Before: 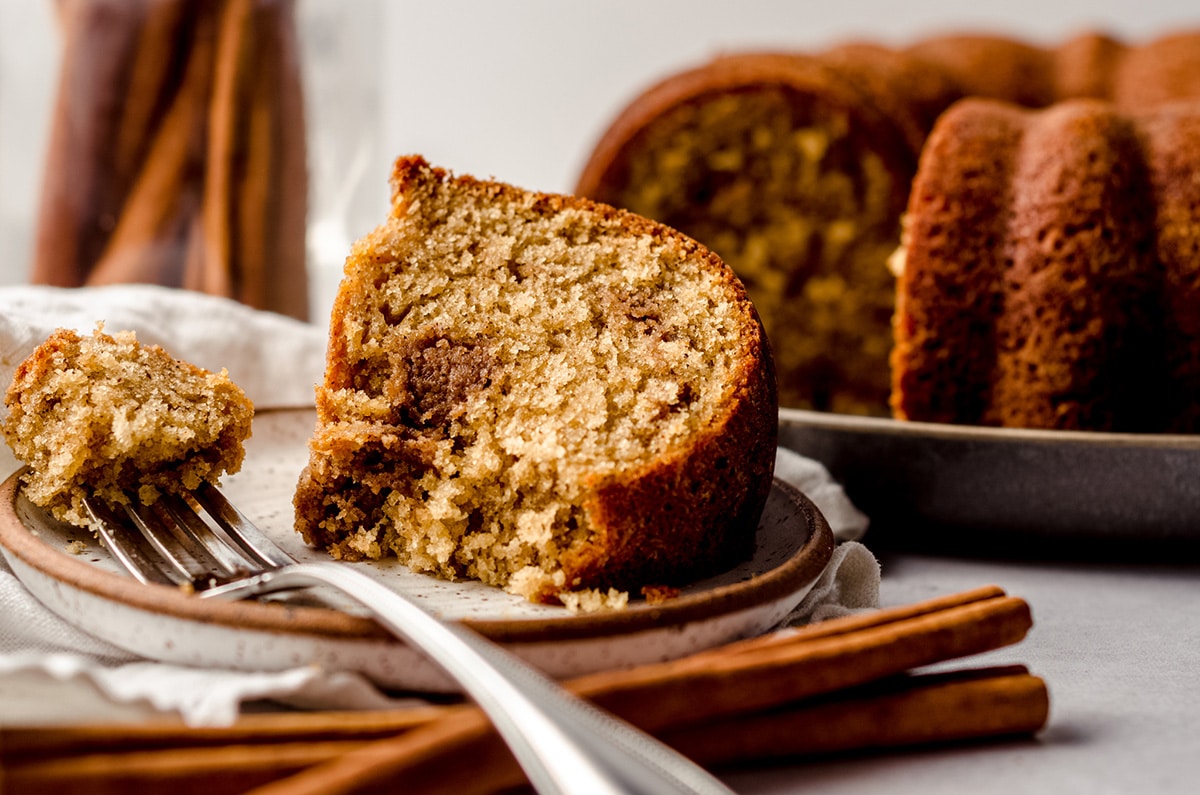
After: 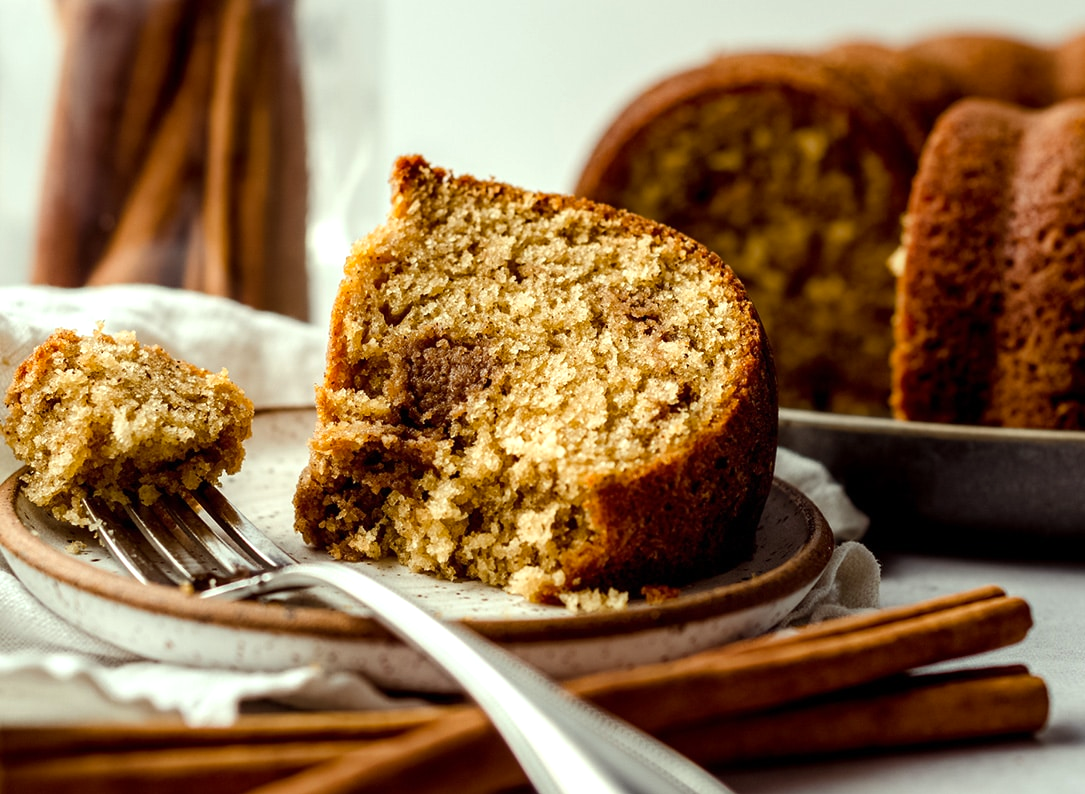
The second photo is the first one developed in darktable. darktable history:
crop: right 9.509%, bottom 0.031%
tone equalizer: -8 EV -0.001 EV, -7 EV 0.001 EV, -6 EV -0.002 EV, -5 EV -0.003 EV, -4 EV -0.062 EV, -3 EV -0.222 EV, -2 EV -0.267 EV, -1 EV 0.105 EV, +0 EV 0.303 EV
color correction: highlights a* -8, highlights b* 3.1
